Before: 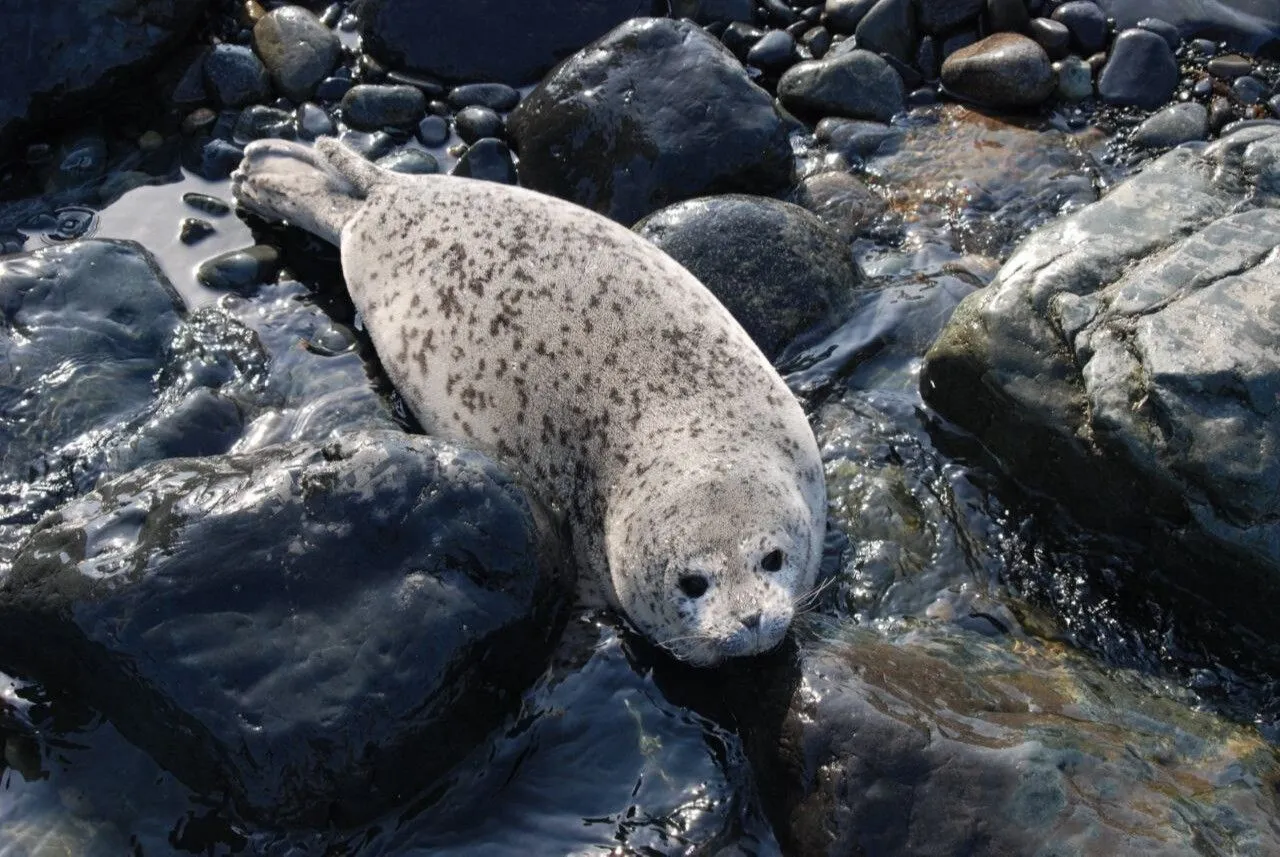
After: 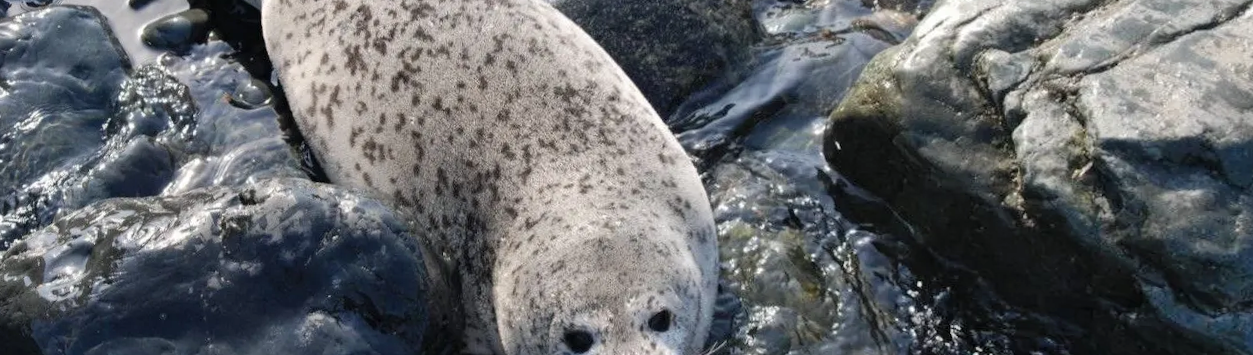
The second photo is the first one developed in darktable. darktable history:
rotate and perspective: rotation 1.69°, lens shift (vertical) -0.023, lens shift (horizontal) -0.291, crop left 0.025, crop right 0.988, crop top 0.092, crop bottom 0.842
crop and rotate: top 26.056%, bottom 25.543%
shadows and highlights: soften with gaussian
